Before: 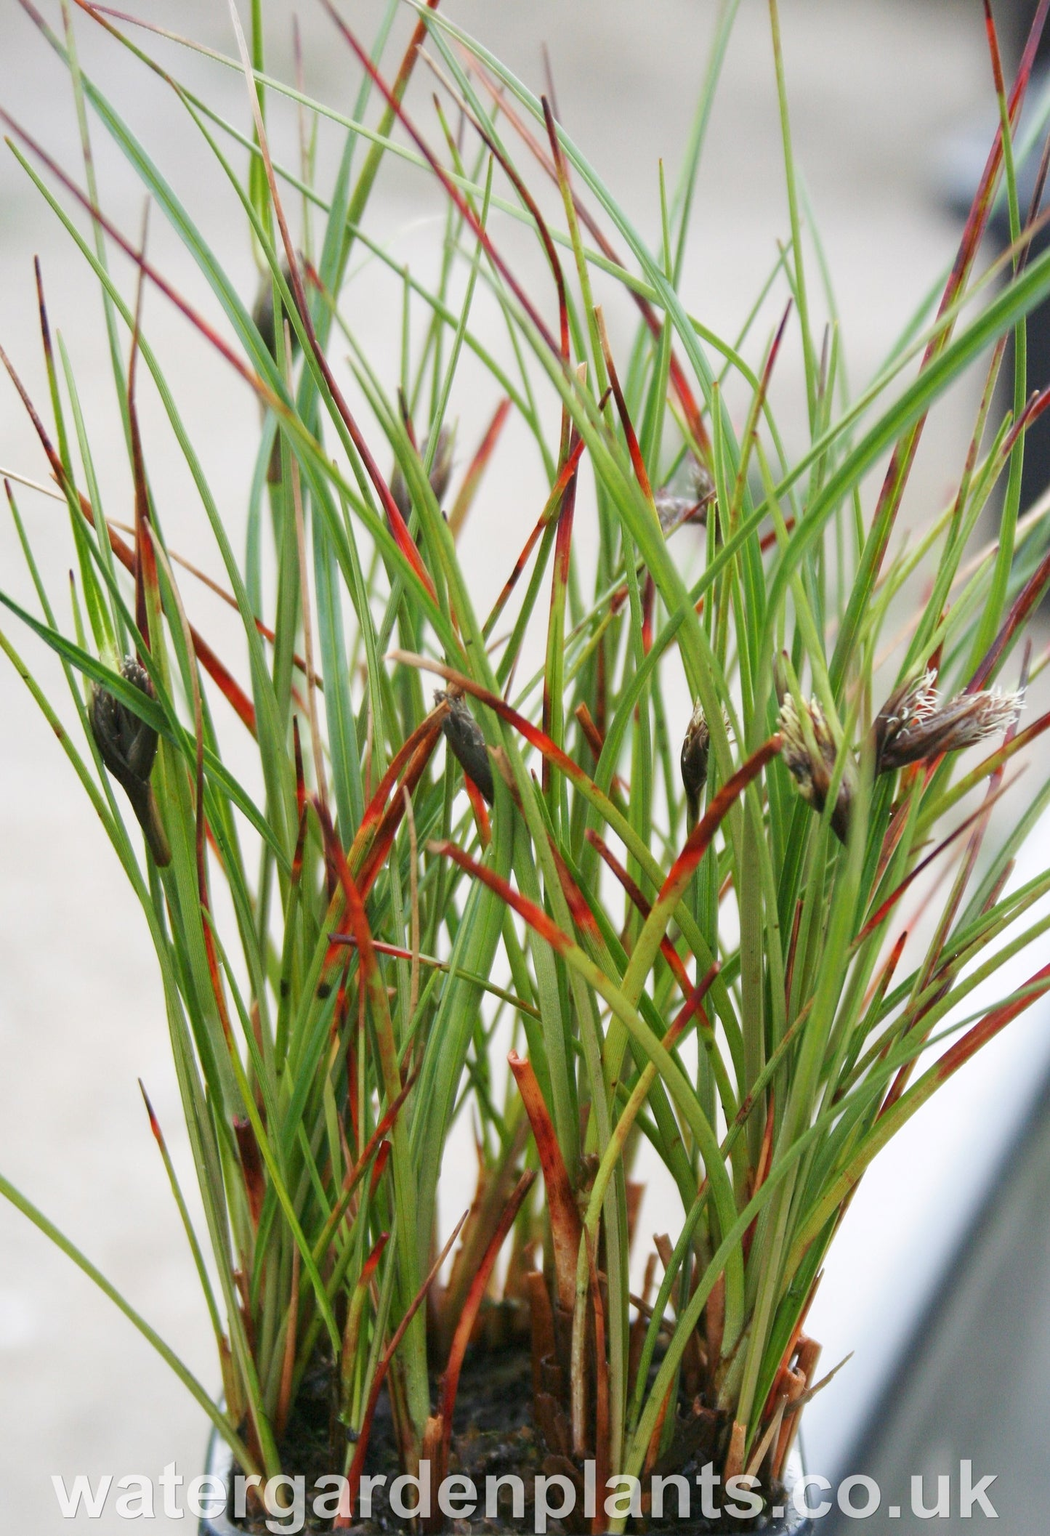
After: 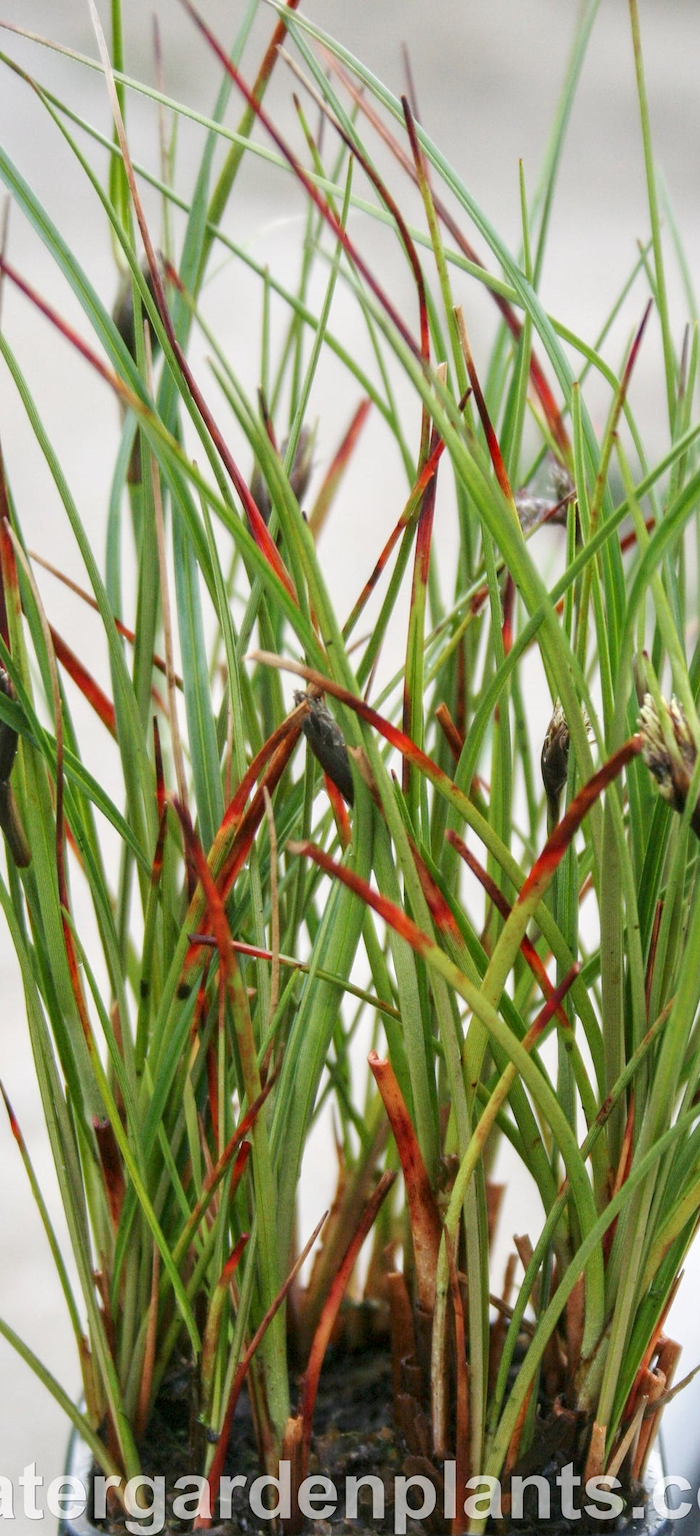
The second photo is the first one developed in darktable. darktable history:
local contrast: on, module defaults
crop and rotate: left 13.409%, right 19.924%
